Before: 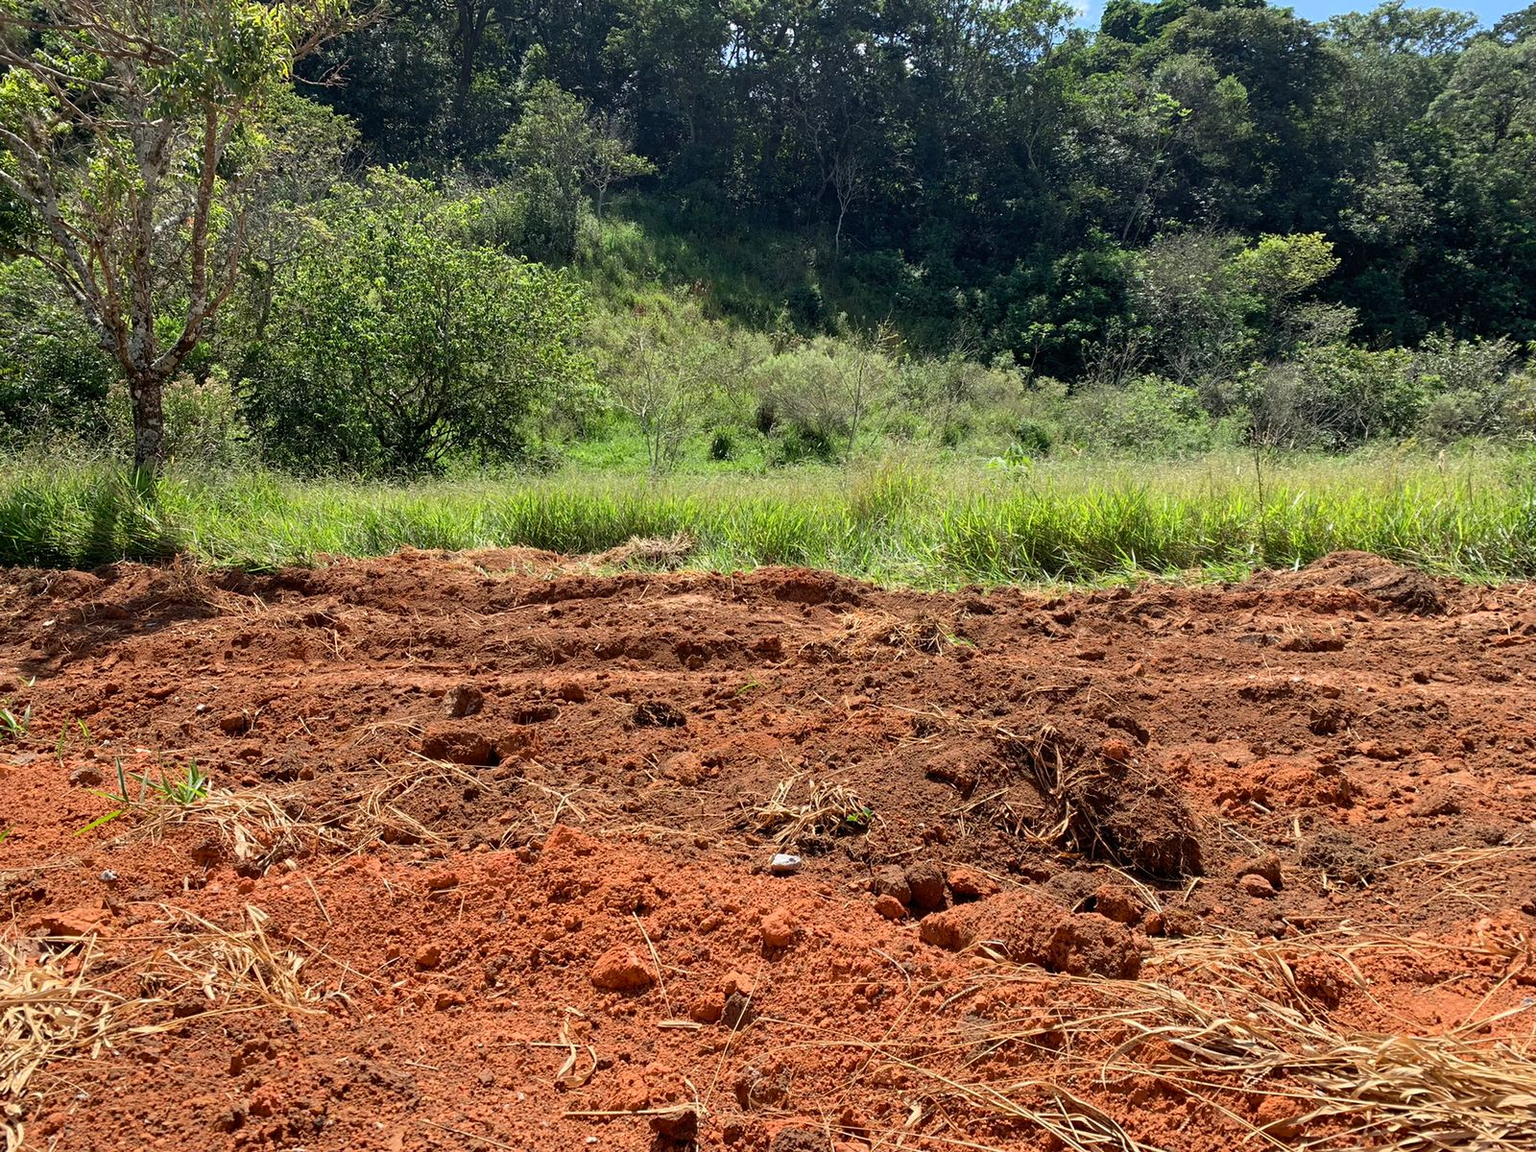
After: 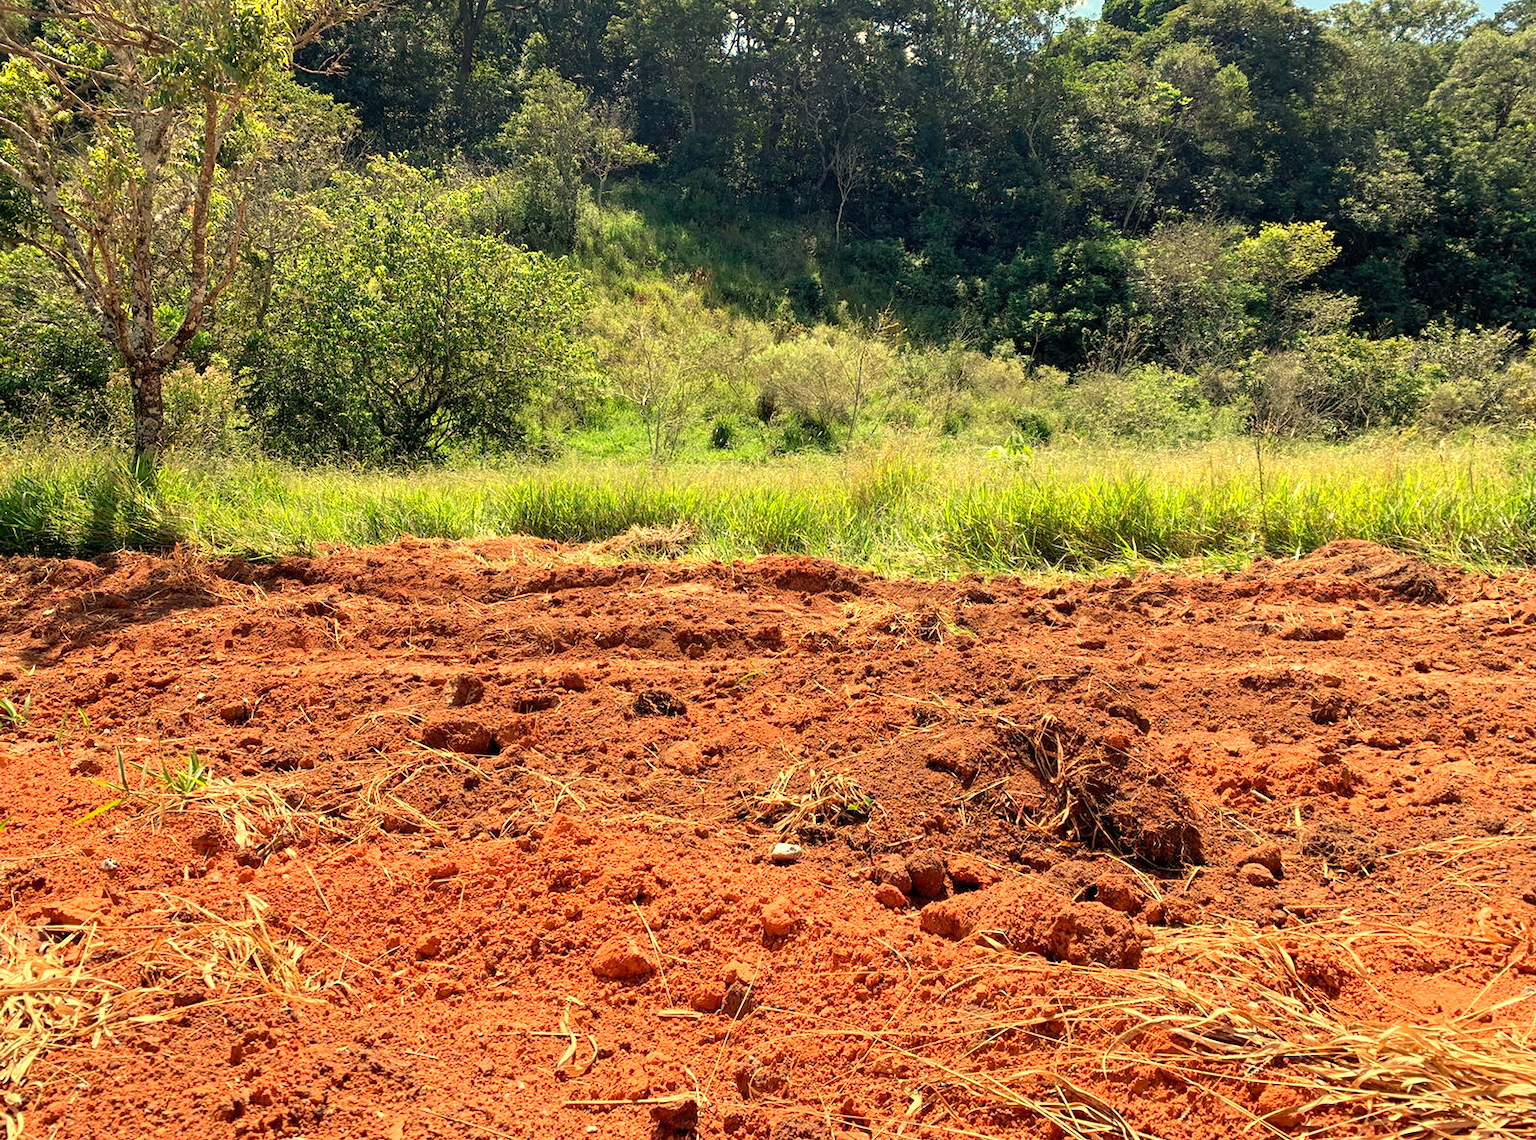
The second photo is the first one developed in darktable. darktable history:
white balance: red 1.123, blue 0.83
exposure: exposure 0.367 EV, compensate highlight preservation false
local contrast: highlights 100%, shadows 100%, detail 120%, midtone range 0.2
crop: top 1.049%, right 0.001%
contrast brightness saturation: contrast 0.03, brightness 0.06, saturation 0.13
